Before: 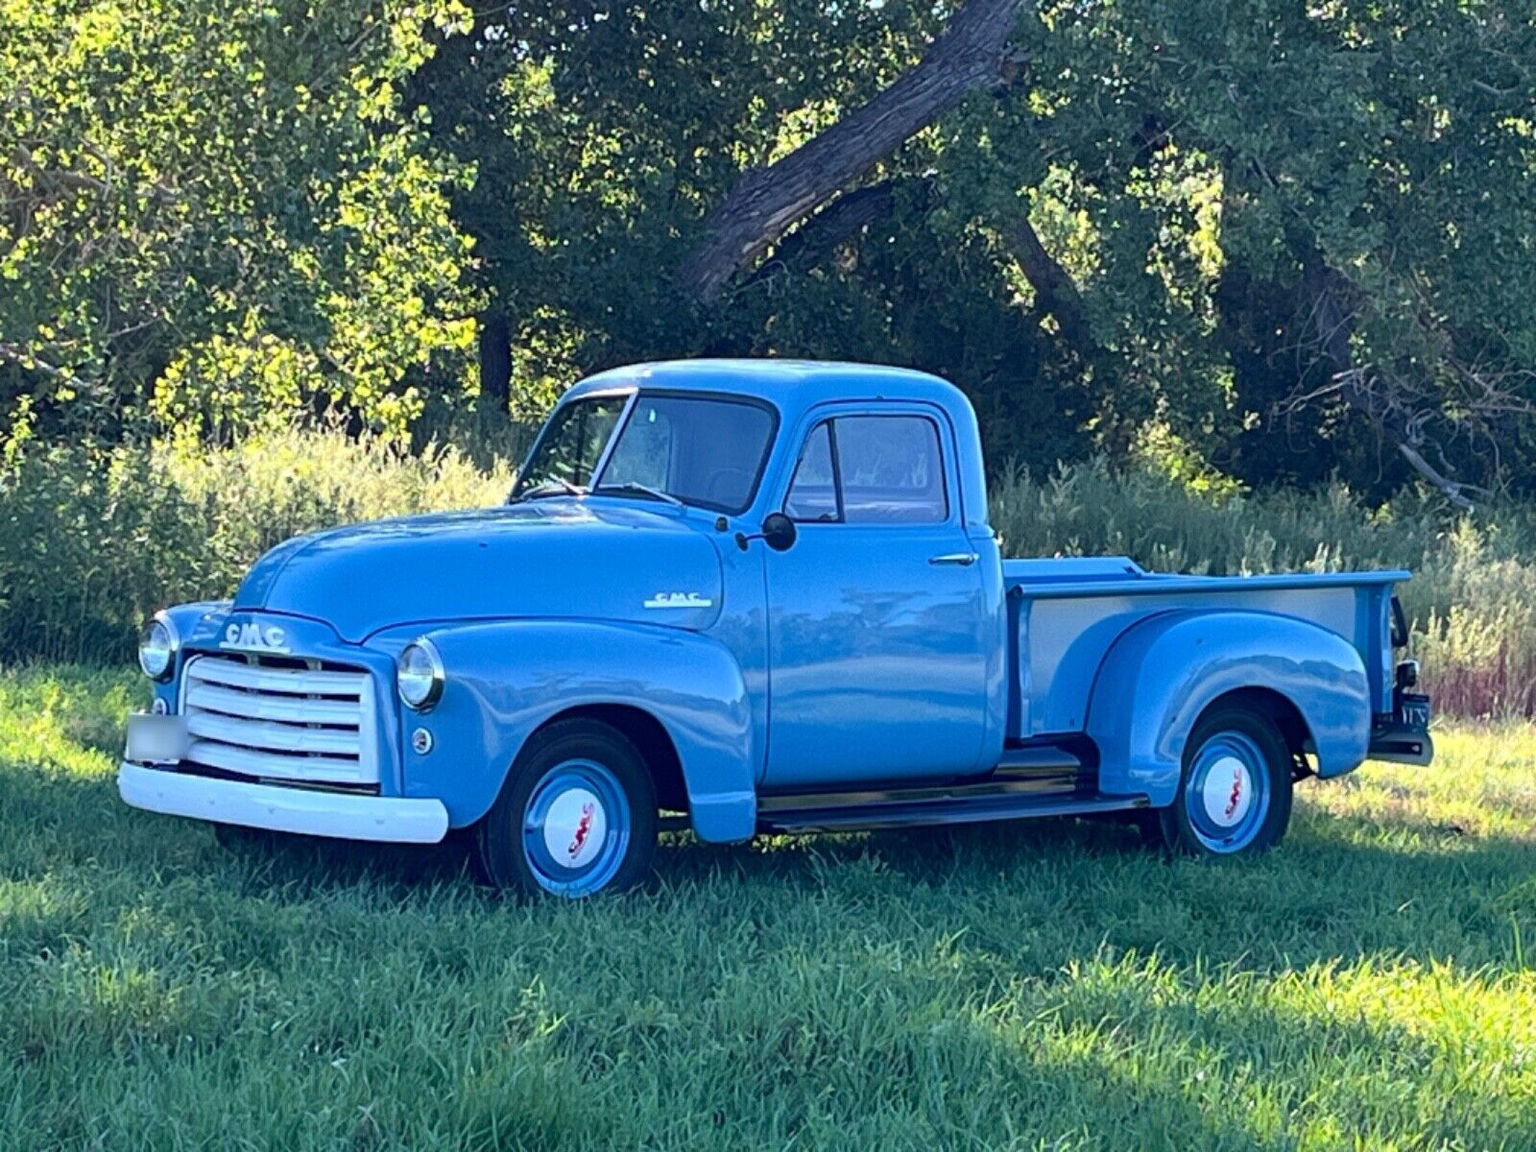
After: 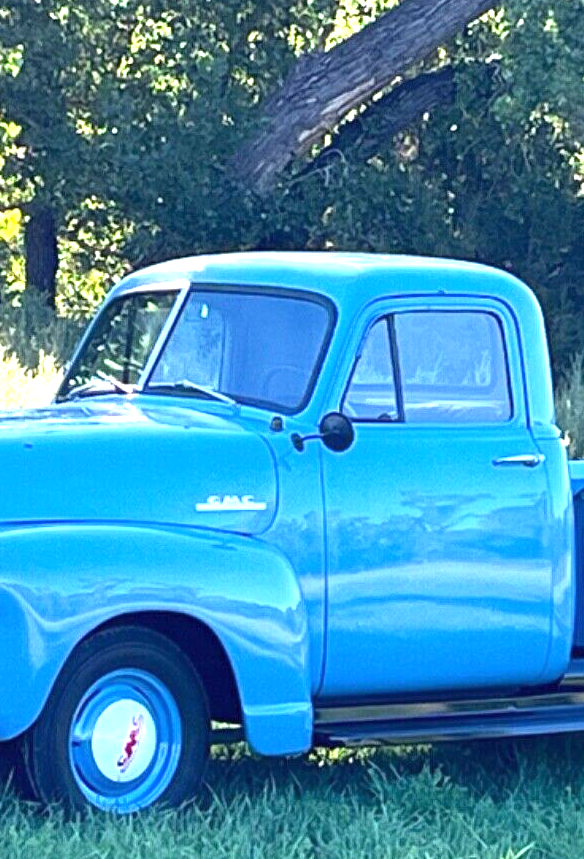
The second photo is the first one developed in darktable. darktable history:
exposure: black level correction 0, exposure 1.2 EV, compensate highlight preservation false
crop and rotate: left 29.708%, top 10.238%, right 33.731%, bottom 18.105%
